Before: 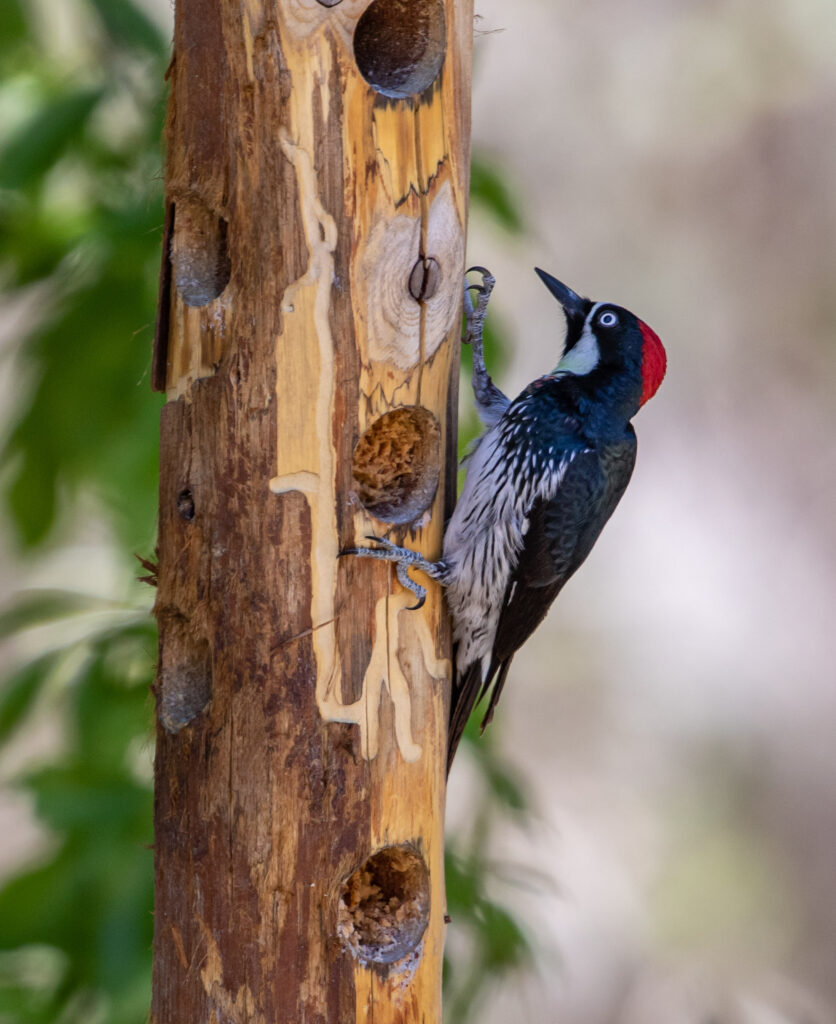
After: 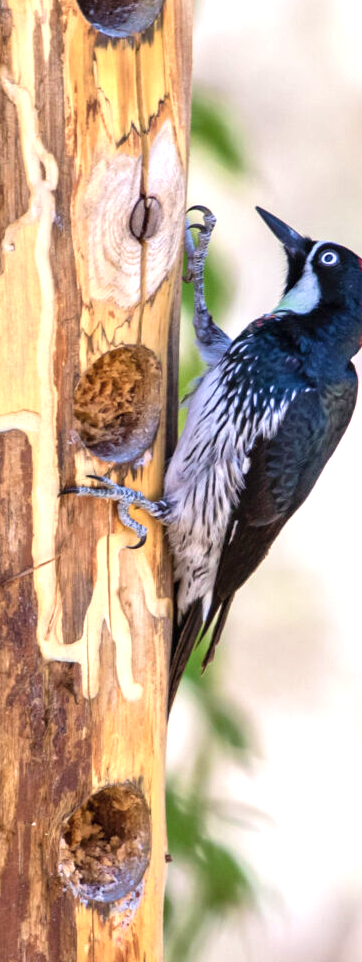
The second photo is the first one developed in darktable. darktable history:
contrast brightness saturation: saturation -0.1
velvia: on, module defaults
exposure: black level correction 0, exposure 1 EV, compensate exposure bias true, compensate highlight preservation false
crop: left 33.452%, top 6.025%, right 23.155%
